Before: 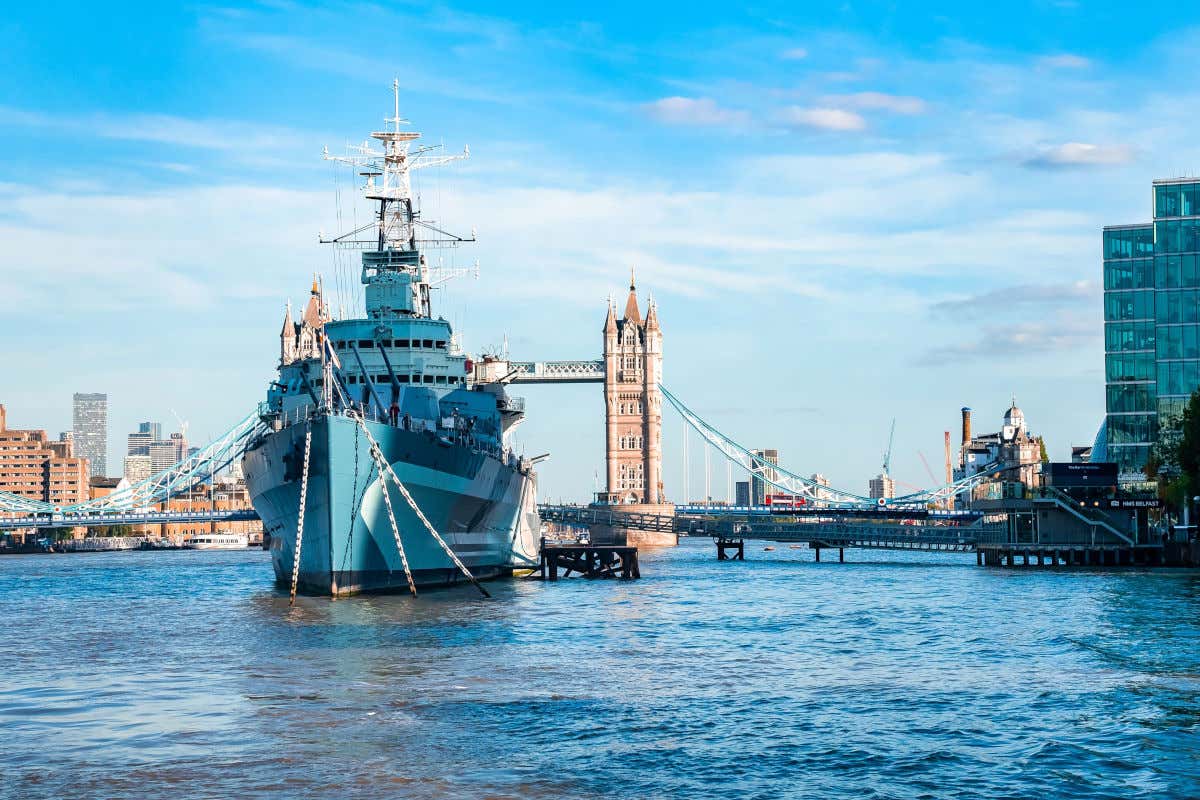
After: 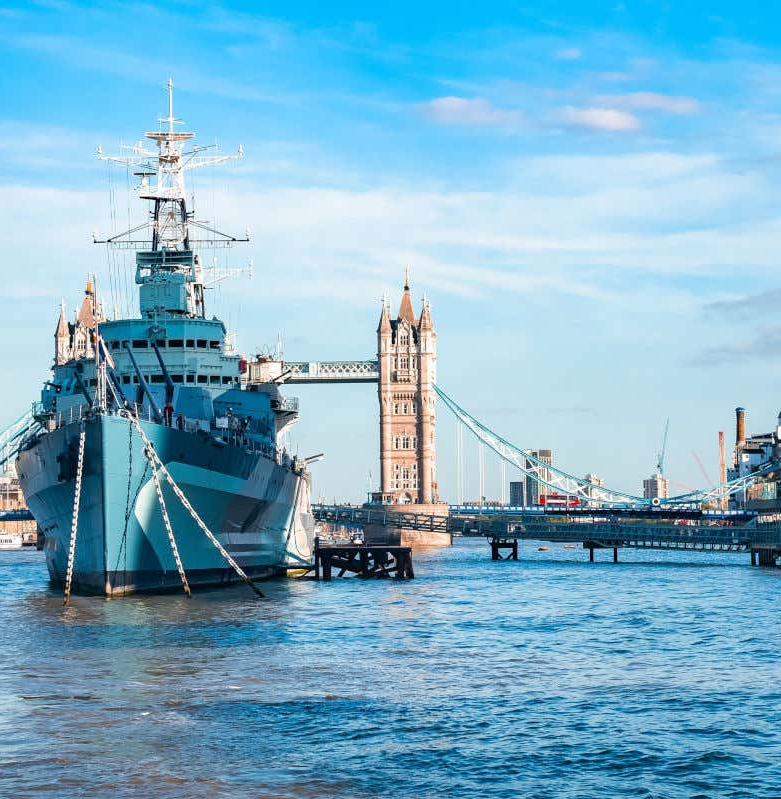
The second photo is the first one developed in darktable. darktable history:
crop and rotate: left 18.867%, right 16.045%
